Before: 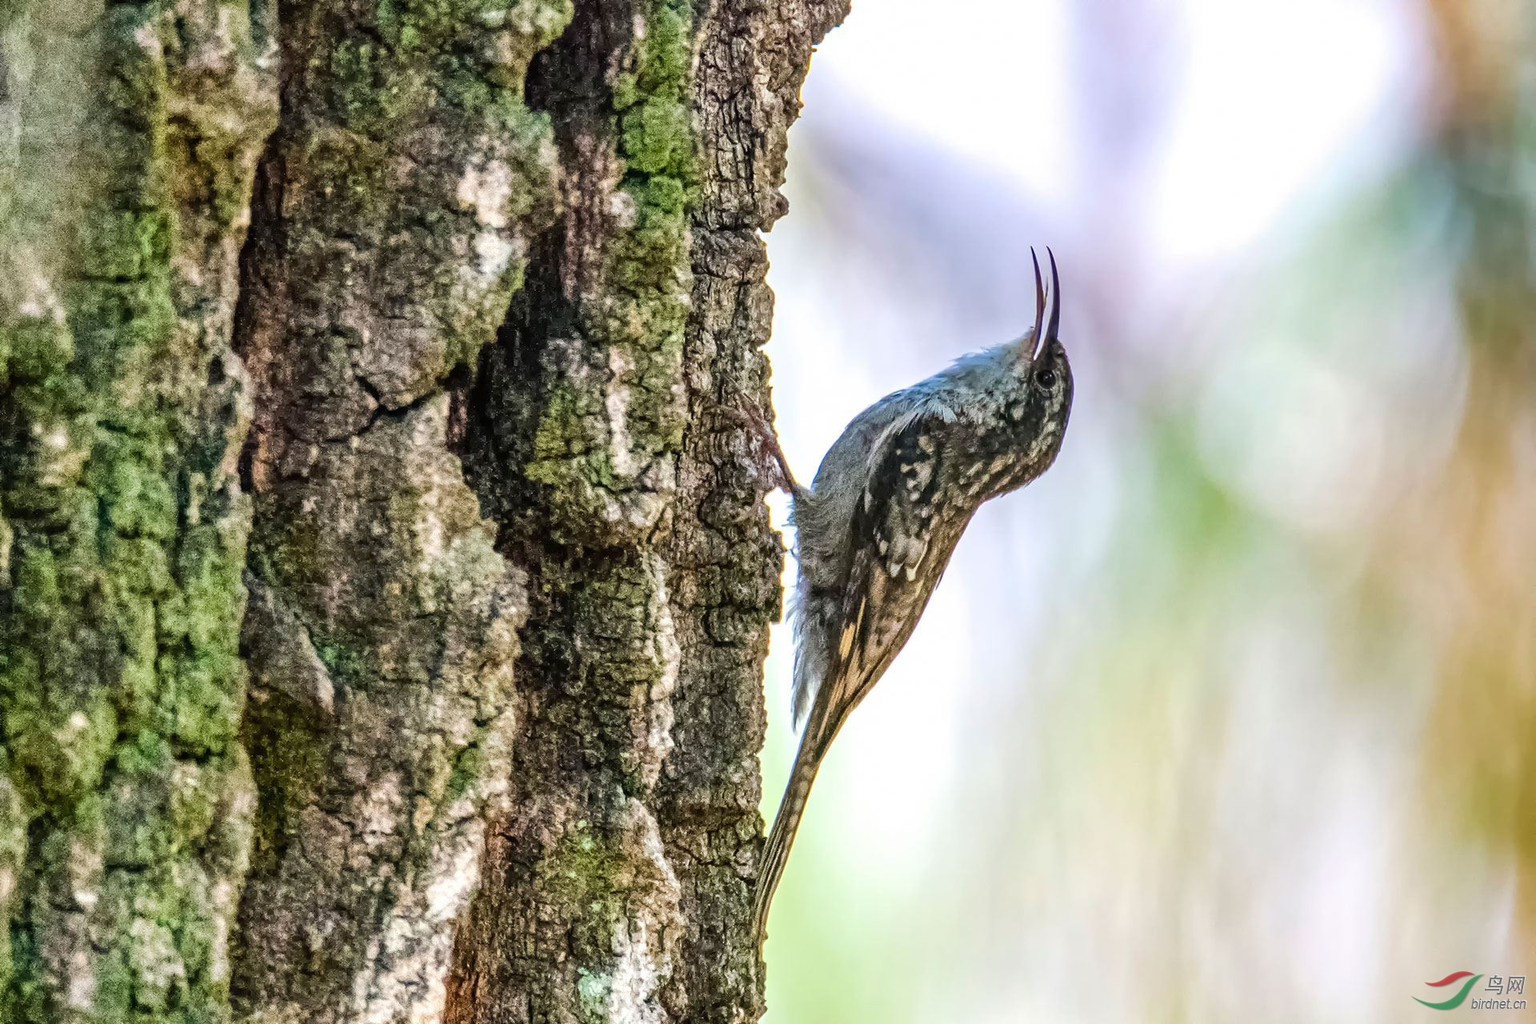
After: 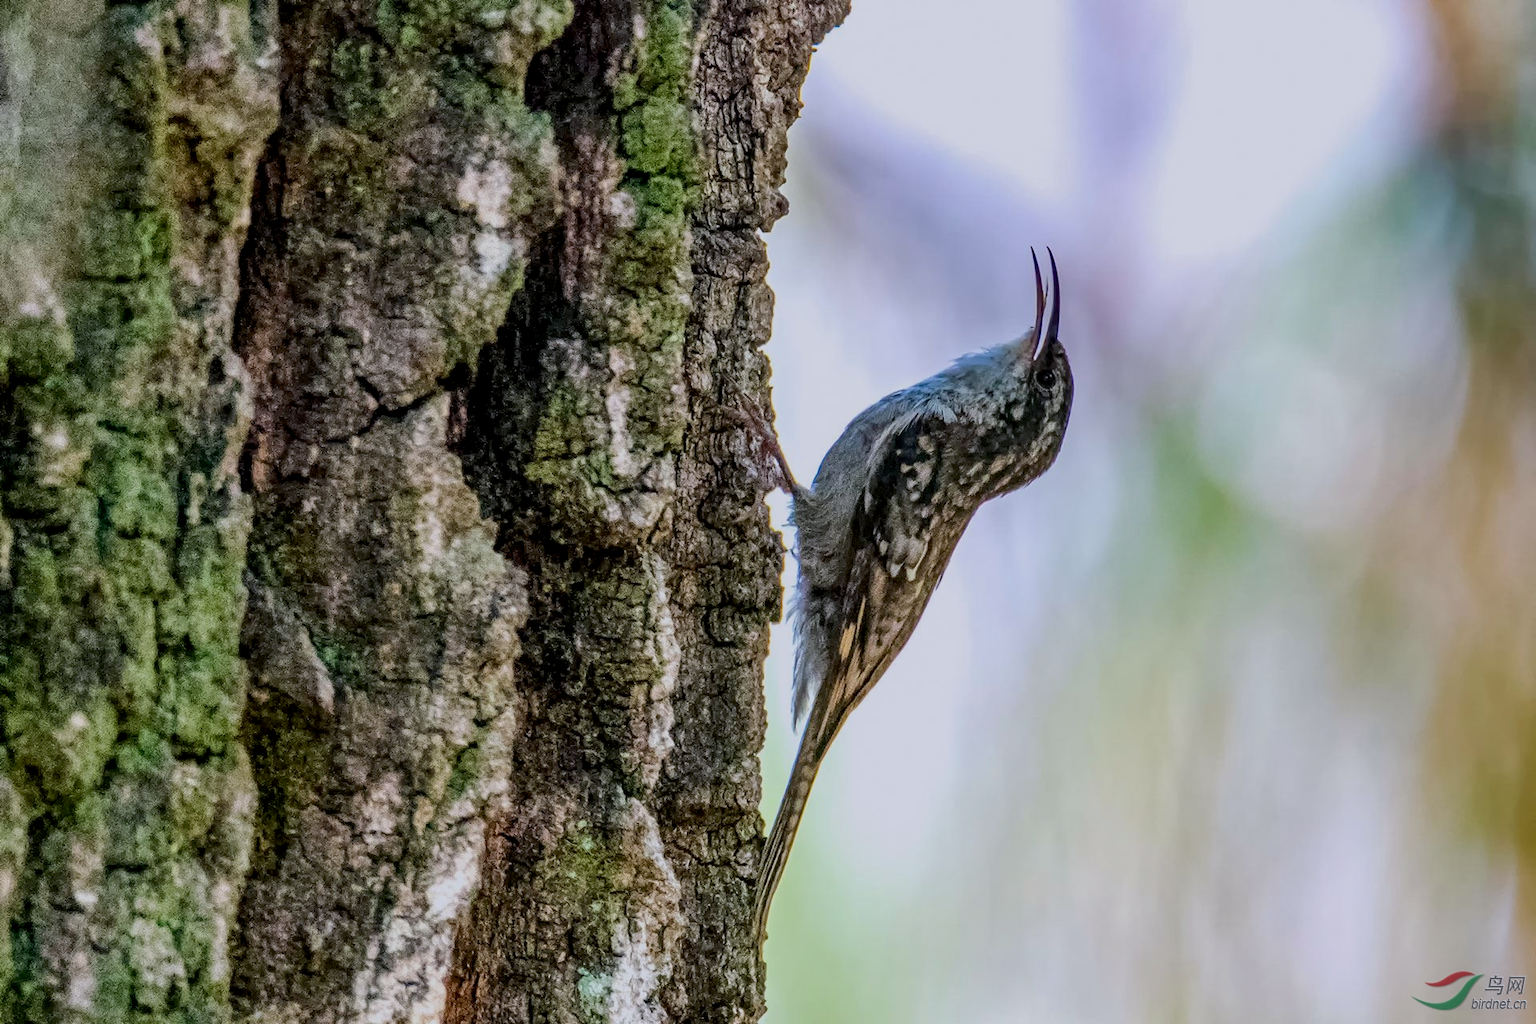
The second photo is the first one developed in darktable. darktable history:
exposure: black level correction 0.009, exposure -0.637 EV, compensate highlight preservation false
color calibration: illuminant as shot in camera, x 0.358, y 0.373, temperature 4628.91 K
